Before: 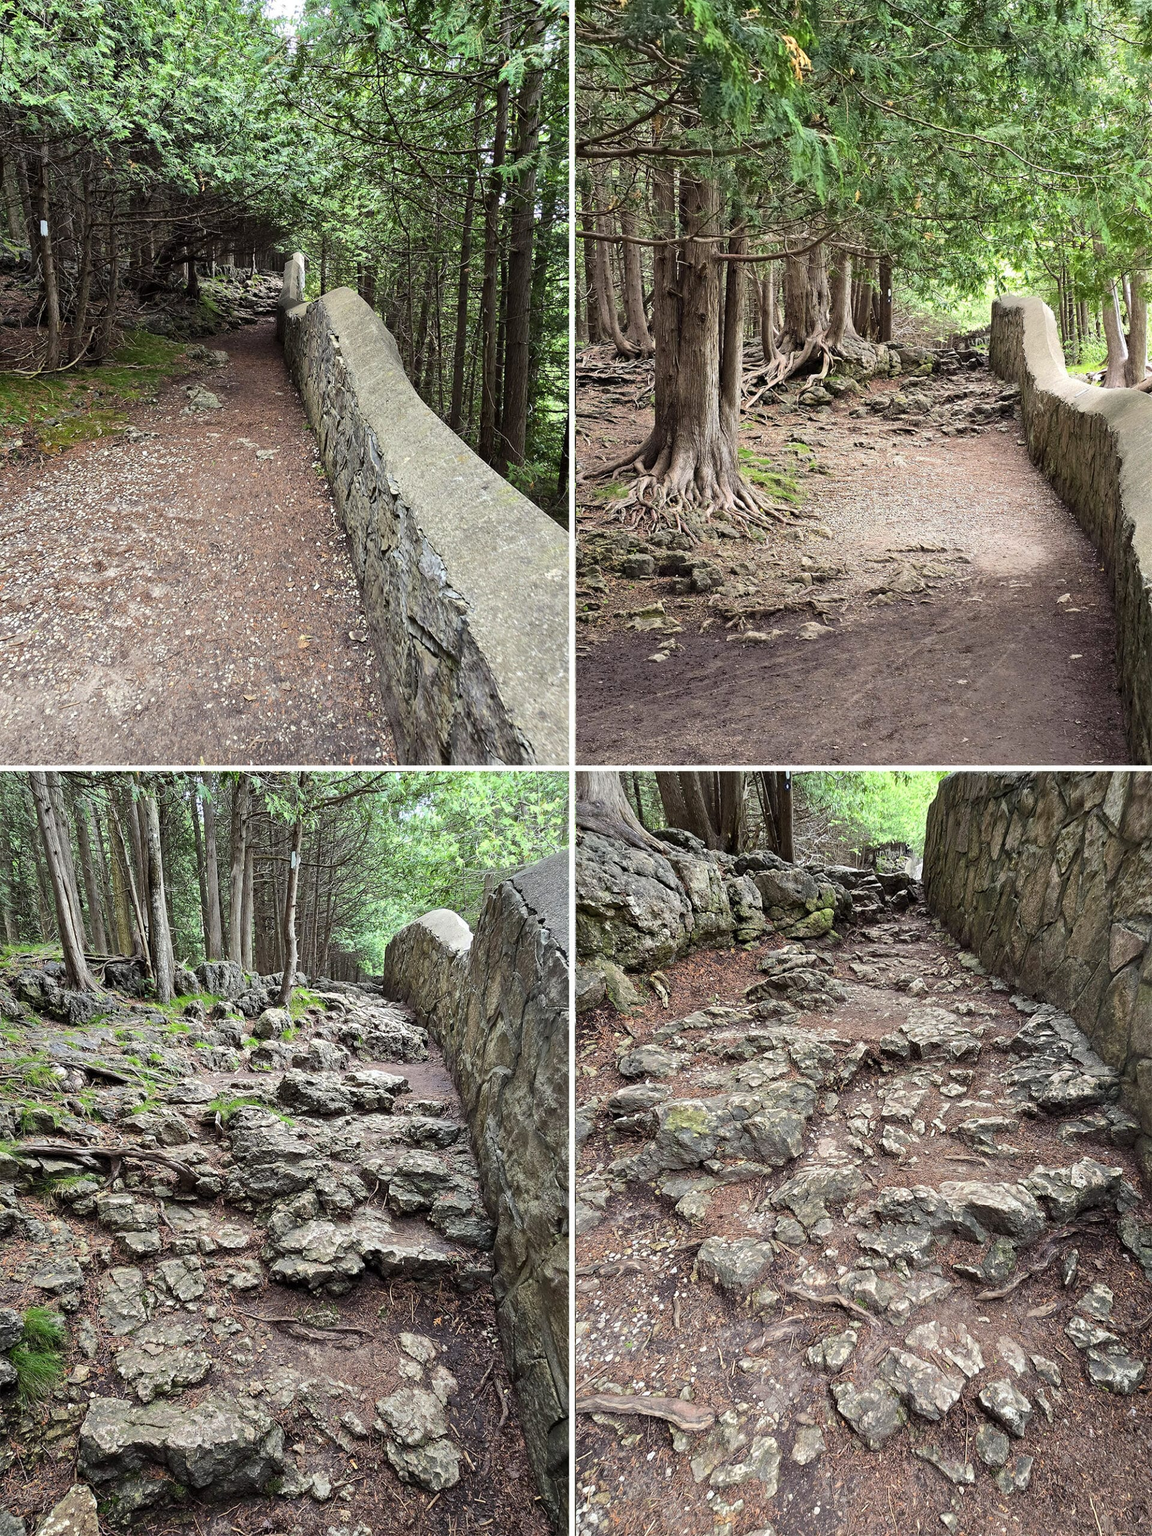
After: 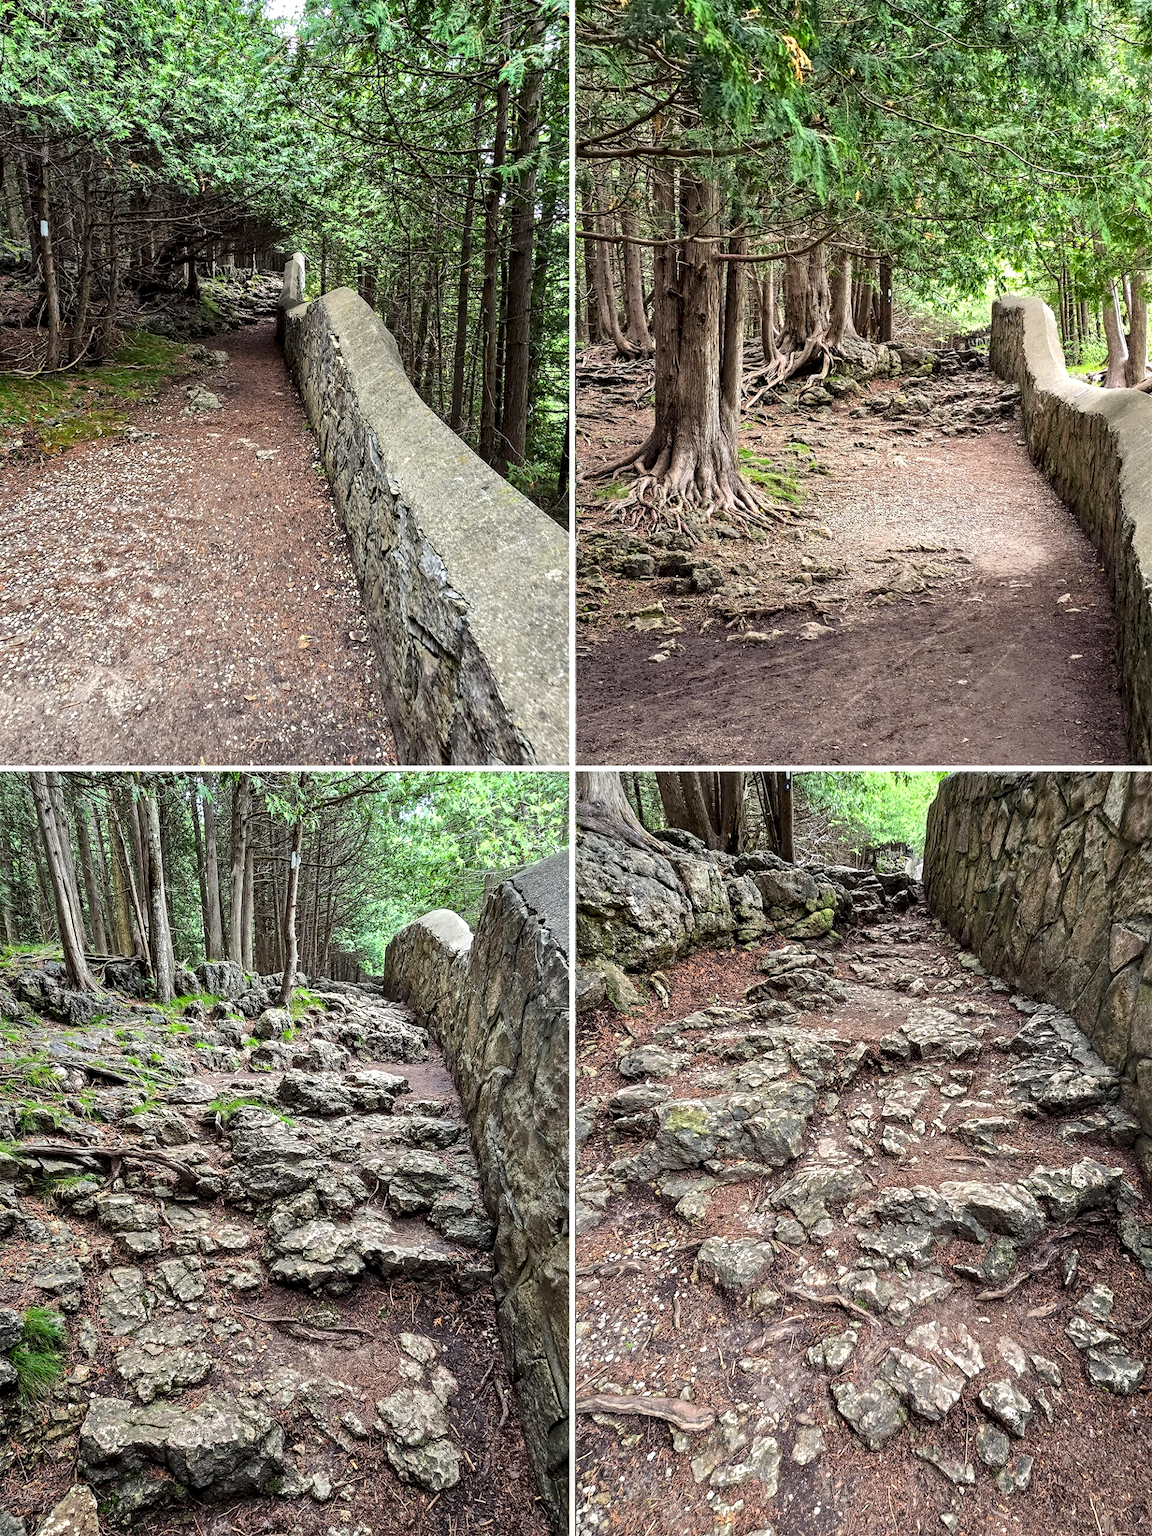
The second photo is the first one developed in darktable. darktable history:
local contrast: detail 130%
contrast equalizer: octaves 7, y [[0.5, 0.542, 0.583, 0.625, 0.667, 0.708], [0.5 ×6], [0.5 ×6], [0, 0.033, 0.067, 0.1, 0.133, 0.167], [0, 0.05, 0.1, 0.15, 0.2, 0.25]], mix 0.285
